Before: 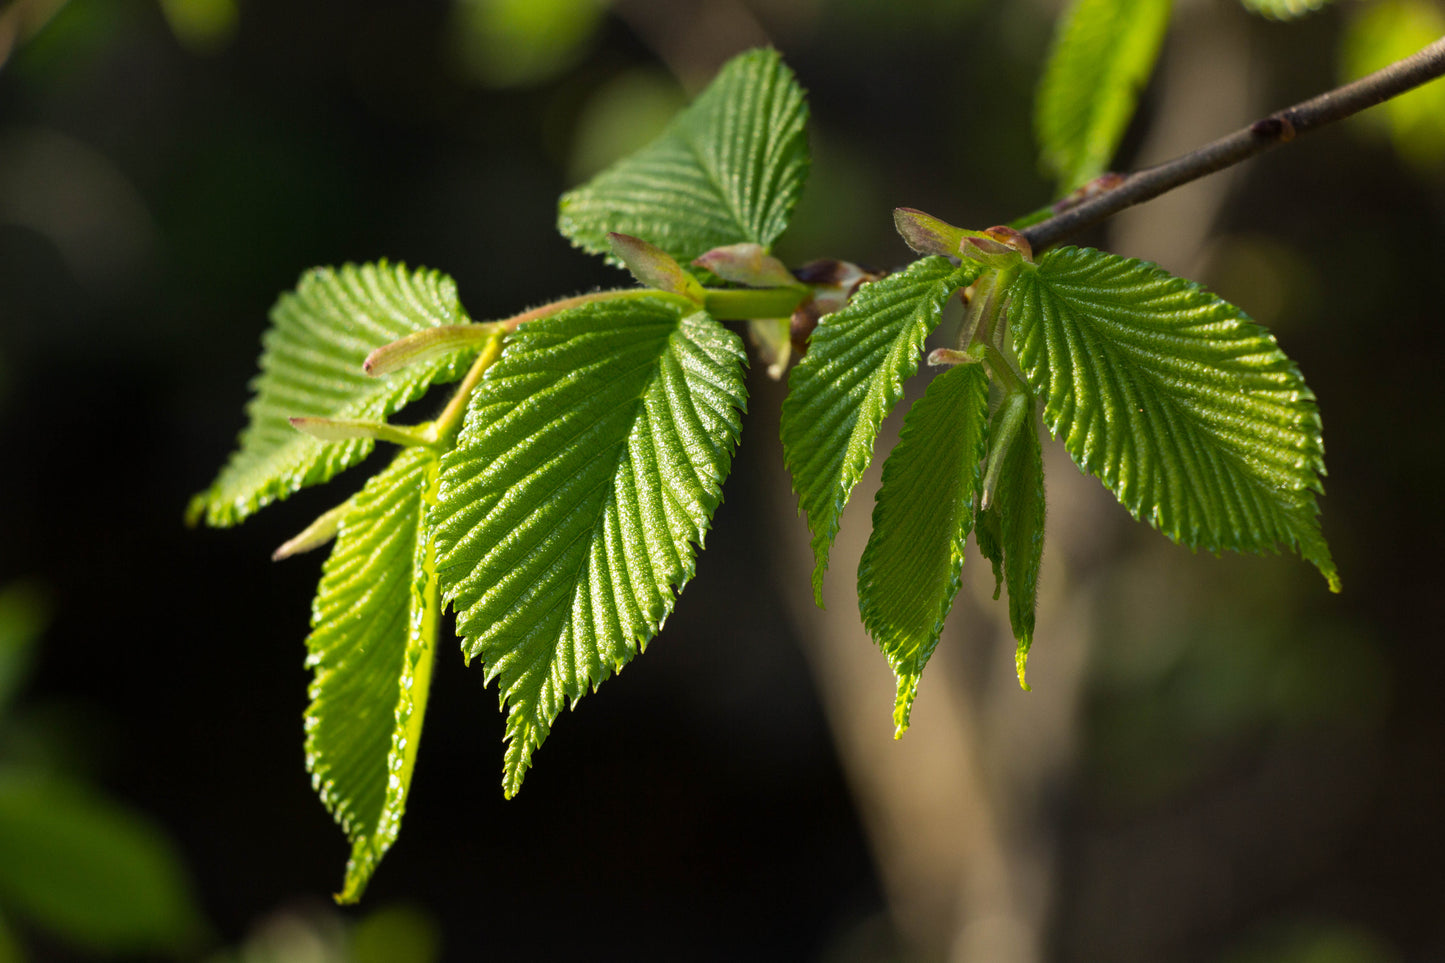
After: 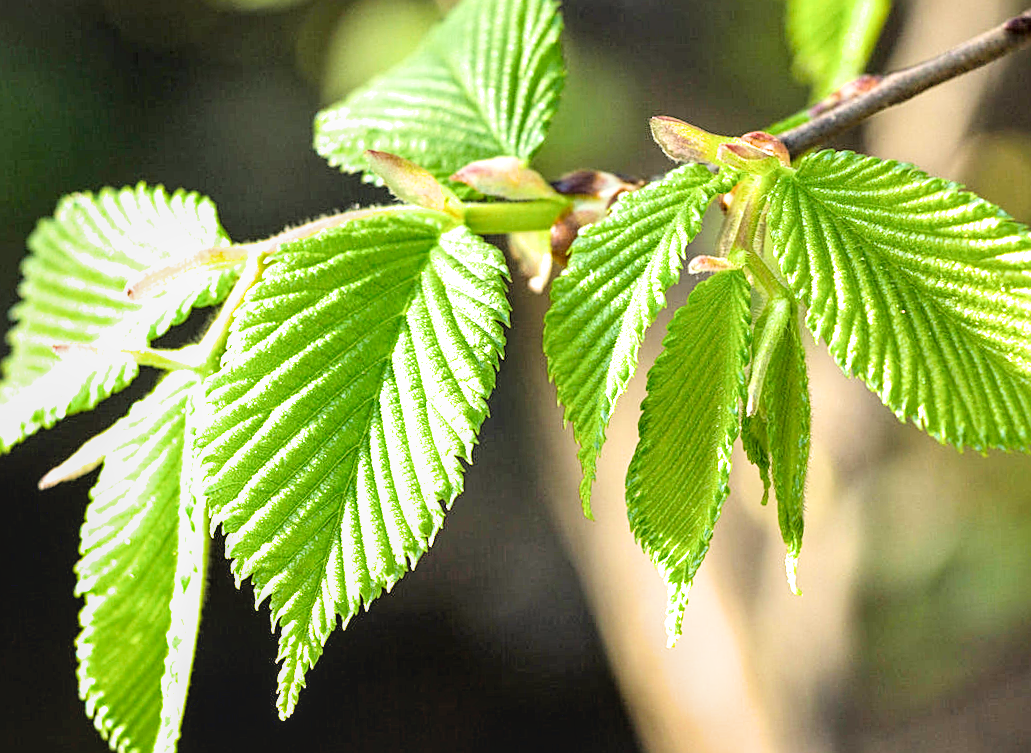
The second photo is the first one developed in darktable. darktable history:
exposure: black level correction 0.001, exposure 2.607 EV, compensate exposure bias true, compensate highlight preservation false
rotate and perspective: rotation -1.77°, lens shift (horizontal) 0.004, automatic cropping off
filmic rgb: white relative exposure 3.8 EV, hardness 4.35
sharpen: on, module defaults
local contrast: on, module defaults
crop and rotate: left 17.046%, top 10.659%, right 12.989%, bottom 14.553%
